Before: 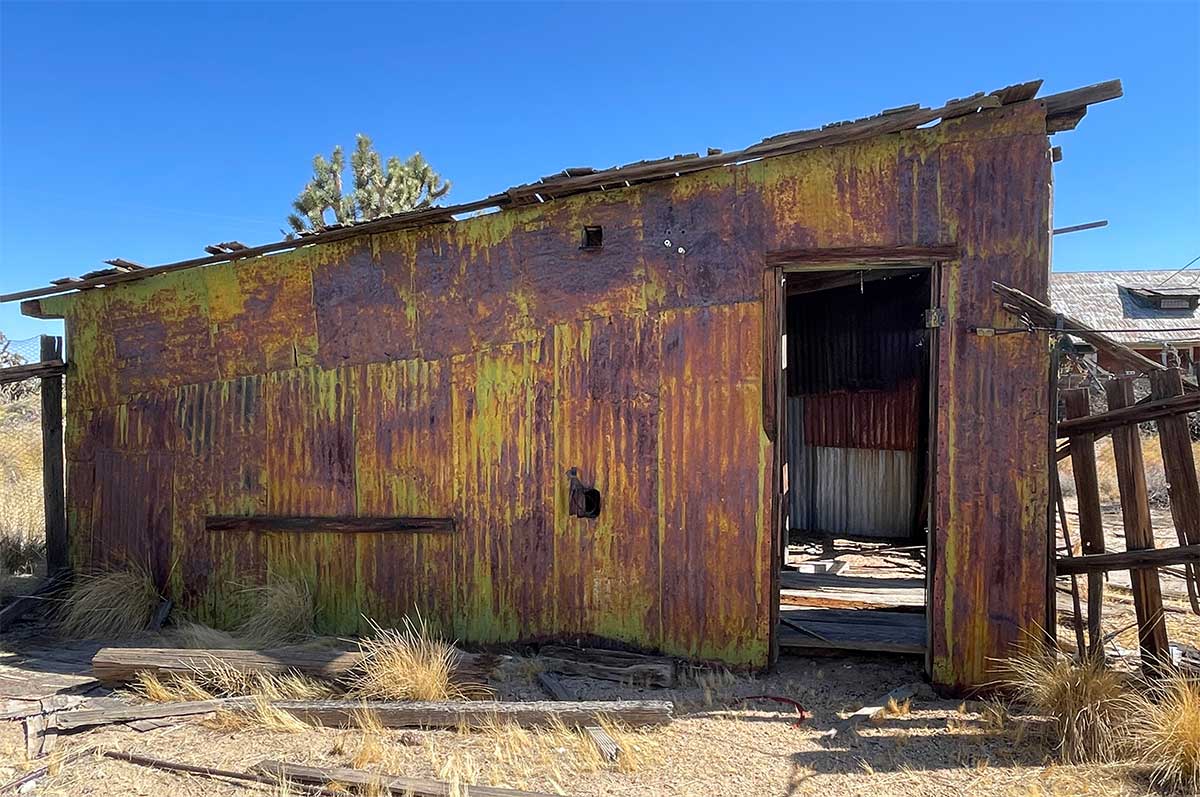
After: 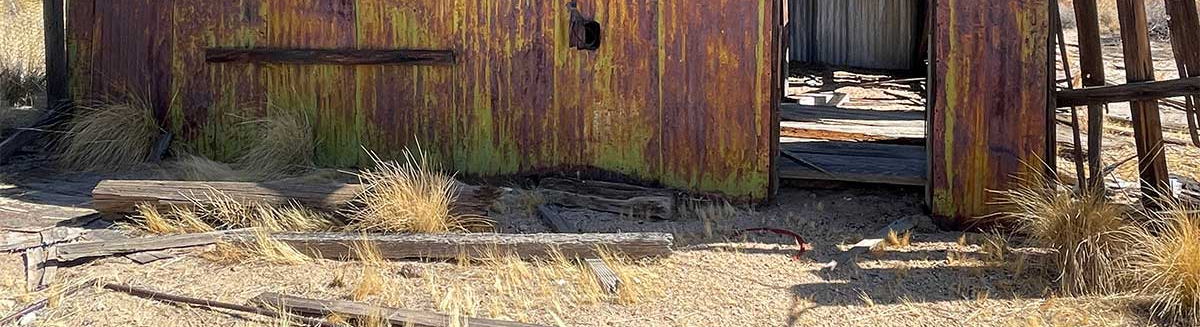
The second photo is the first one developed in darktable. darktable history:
crop and rotate: top 58.802%, bottom 0.085%
